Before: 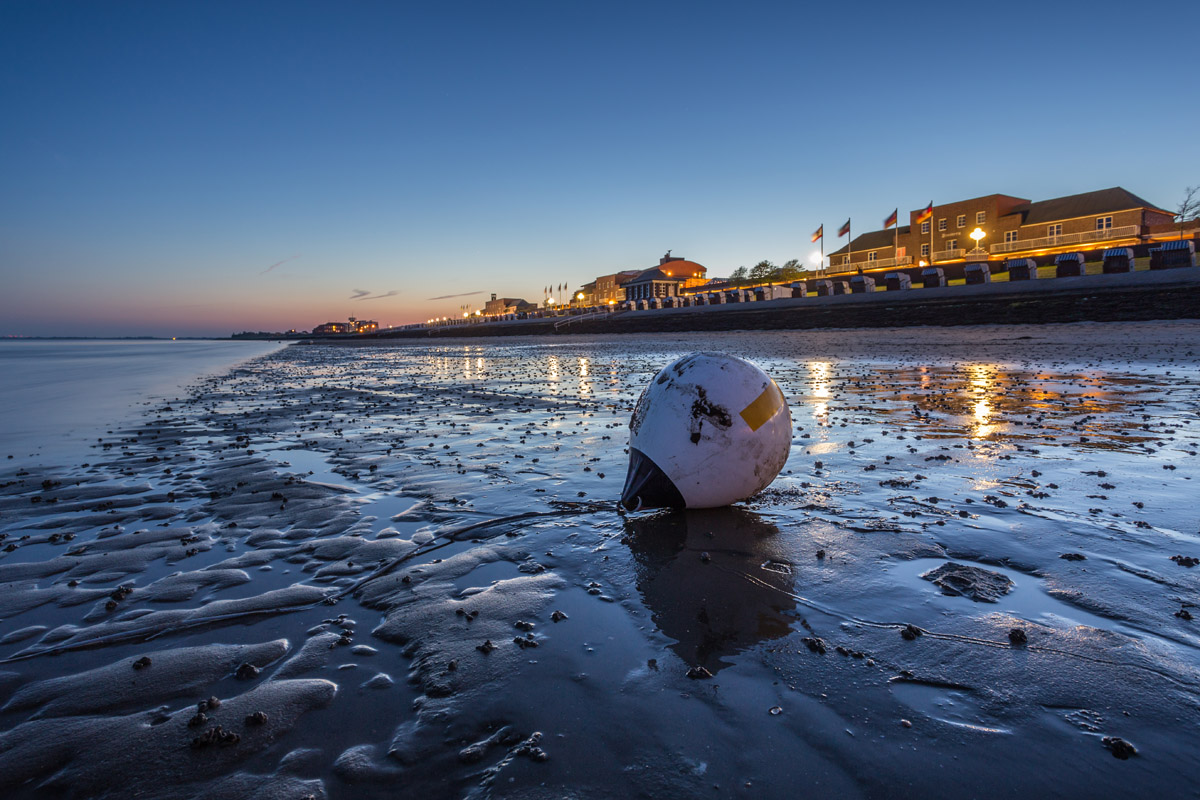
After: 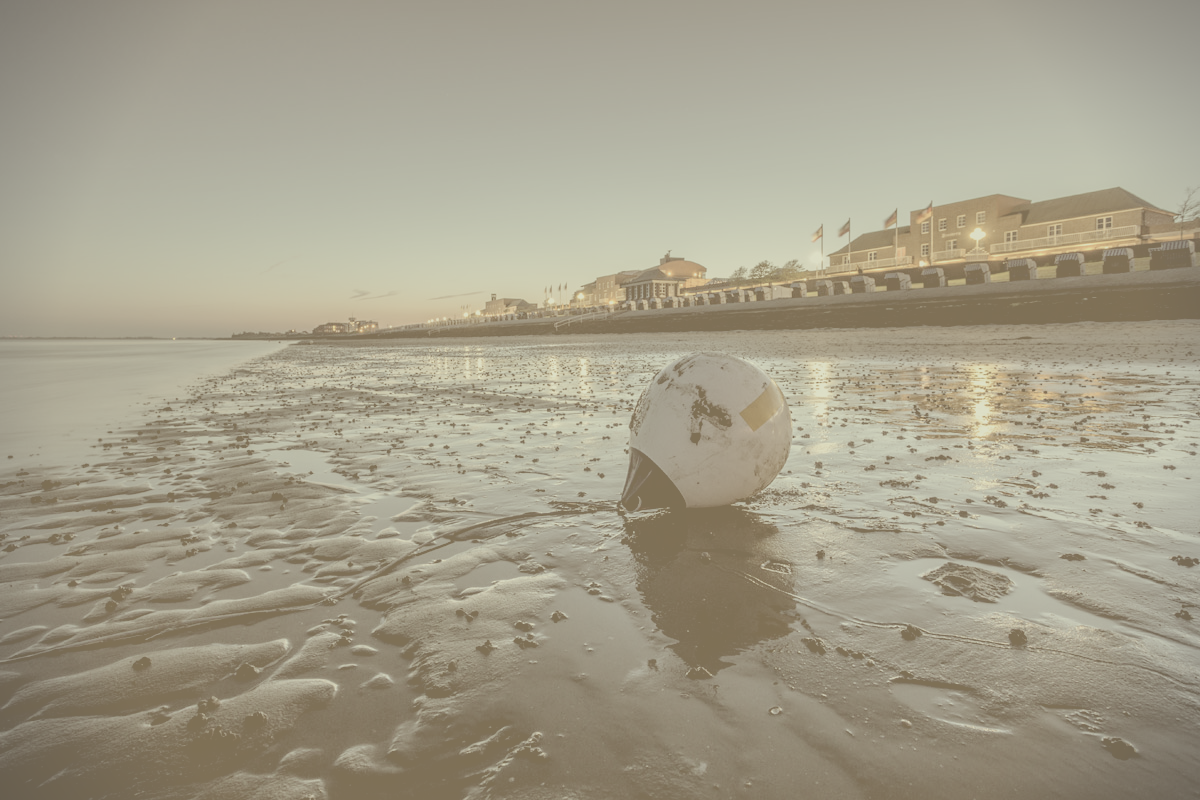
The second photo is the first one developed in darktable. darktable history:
exposure: black level correction 0.009, exposure -0.637 EV, compensate highlight preservation false
color correction: highlights a* -5.3, highlights b* 9.8, shadows a* 9.8, shadows b* 24.26
contrast brightness saturation: contrast -0.32, brightness 0.75, saturation -0.78
vignetting: fall-off start 91.19%
